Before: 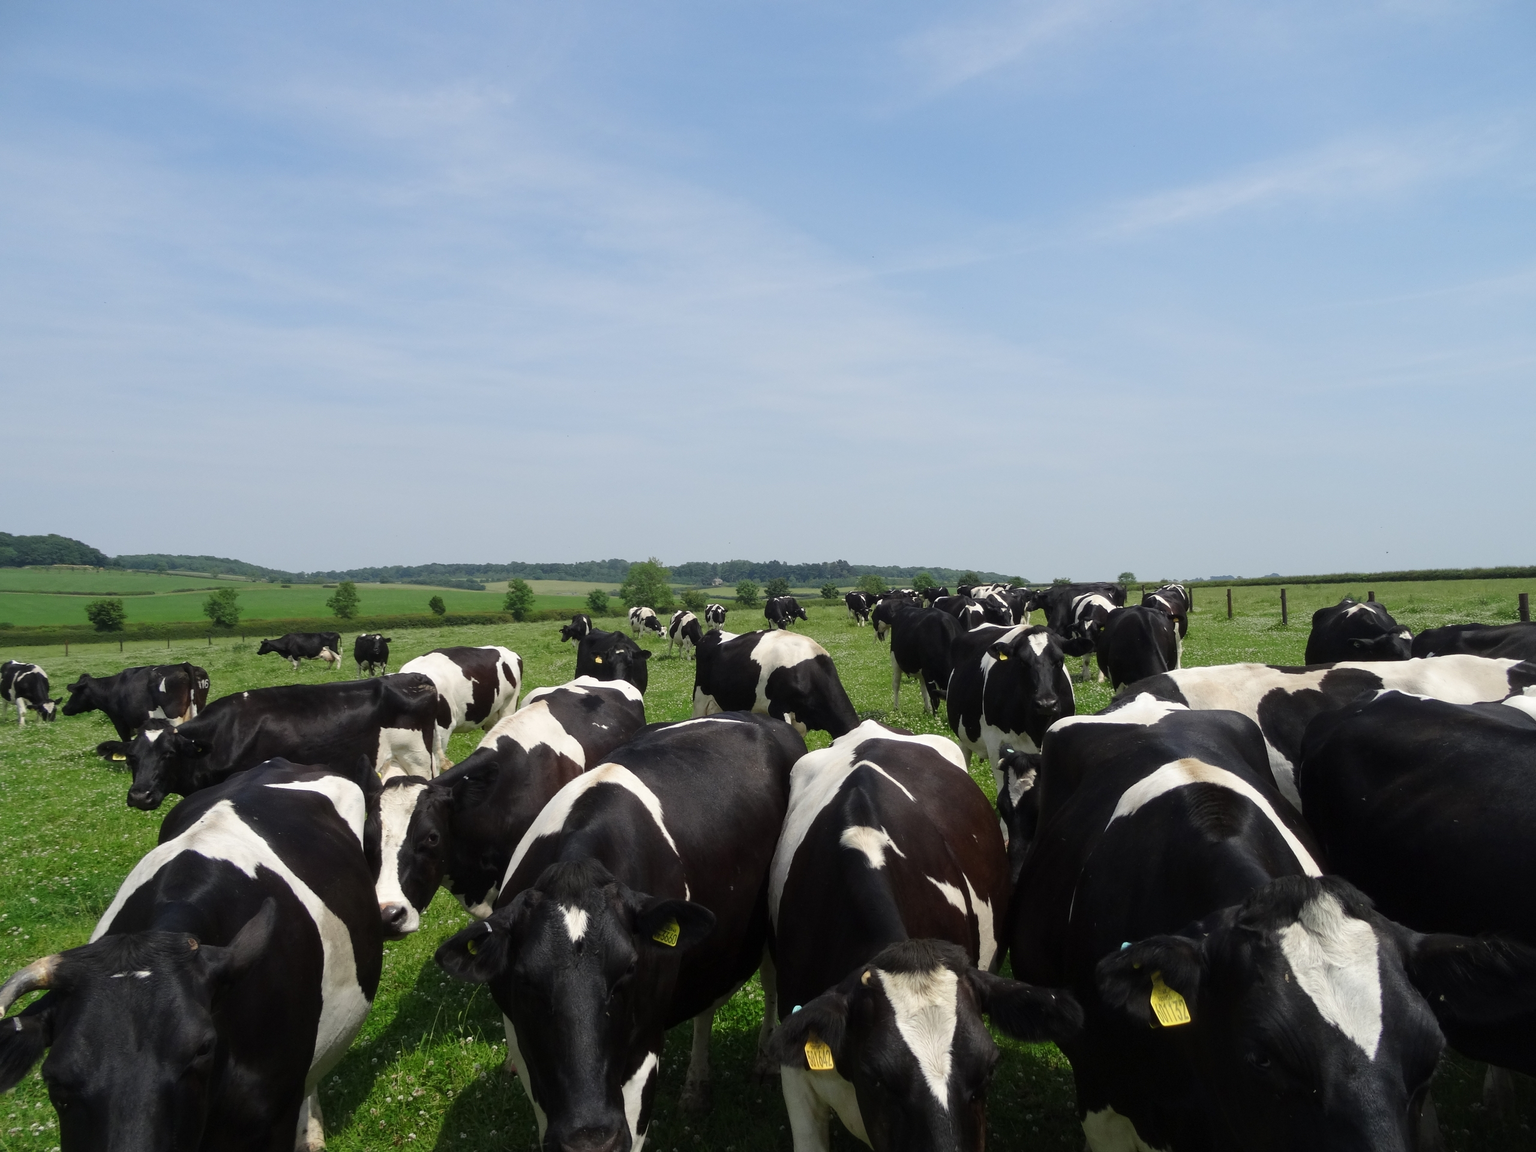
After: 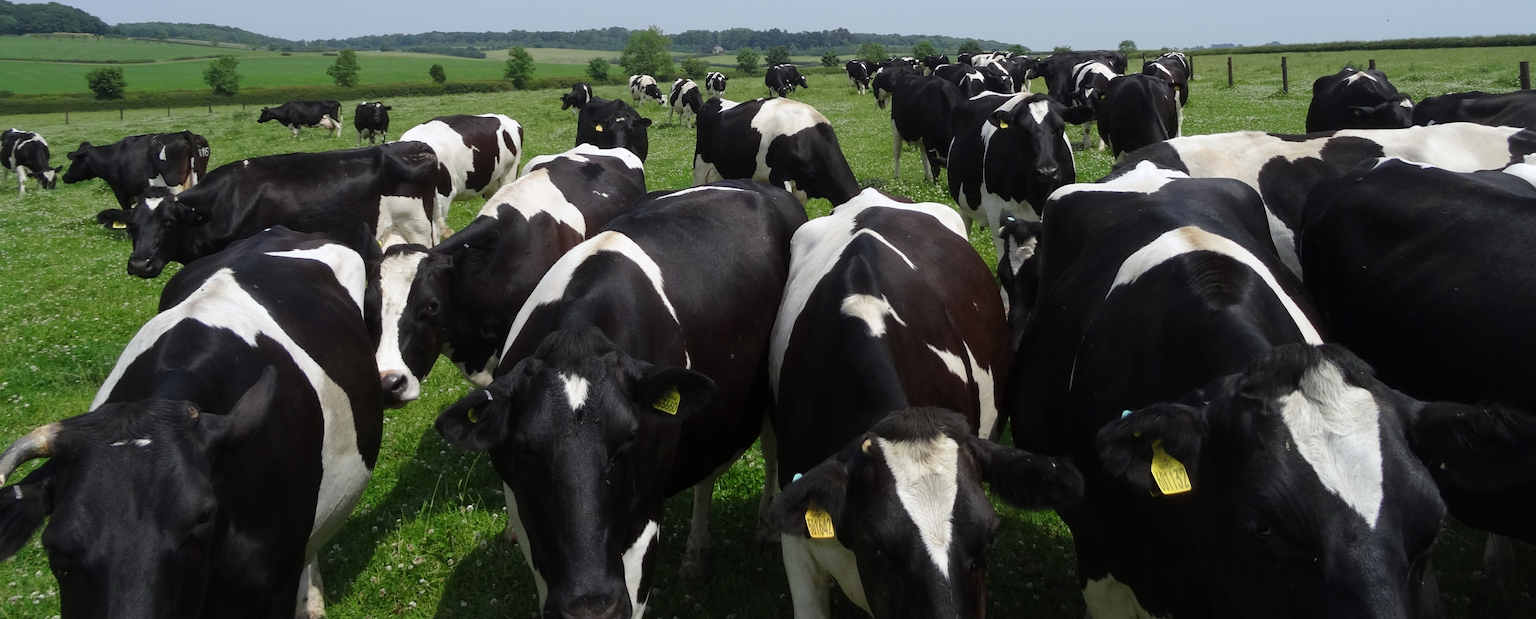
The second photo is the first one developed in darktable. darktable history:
crop and rotate: top 46.237%
white balance: red 0.983, blue 1.036
